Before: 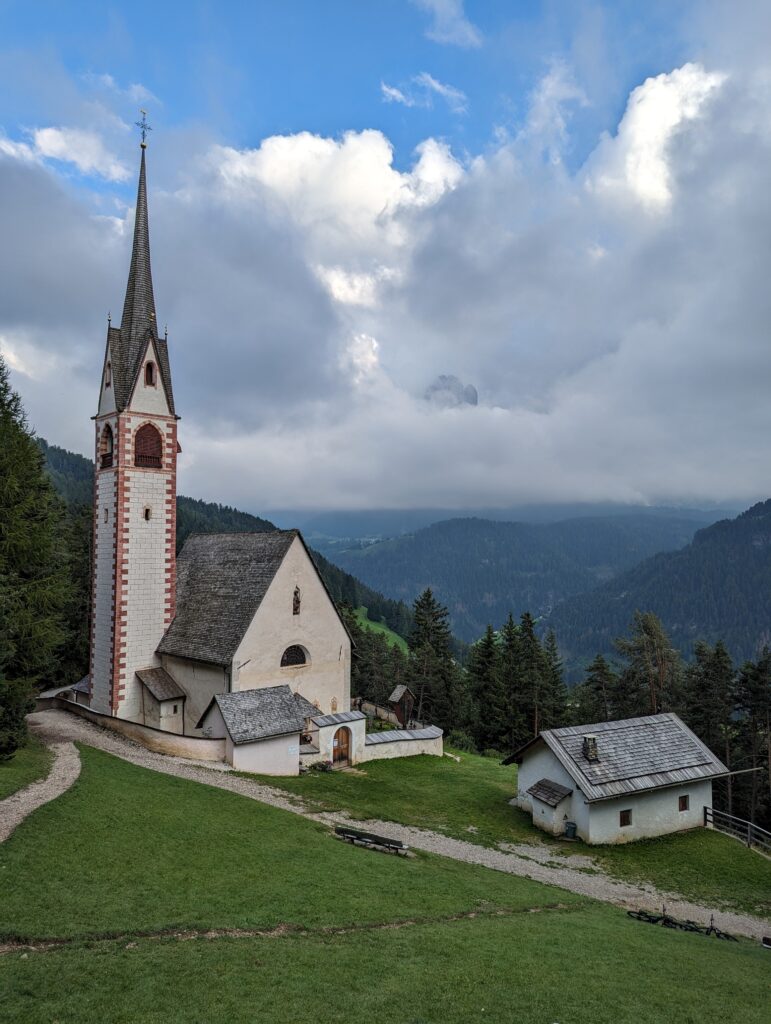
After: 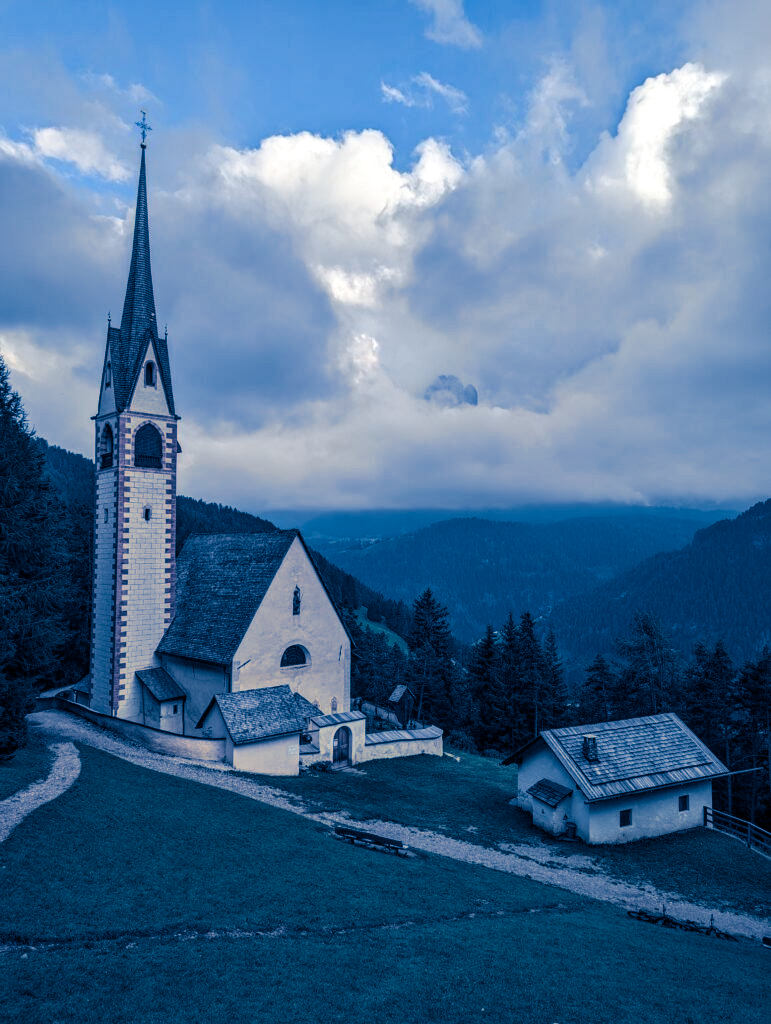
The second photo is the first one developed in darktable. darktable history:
split-toning: shadows › hue 226.8°, shadows › saturation 1, highlights › saturation 0, balance -61.41
local contrast: detail 110%
